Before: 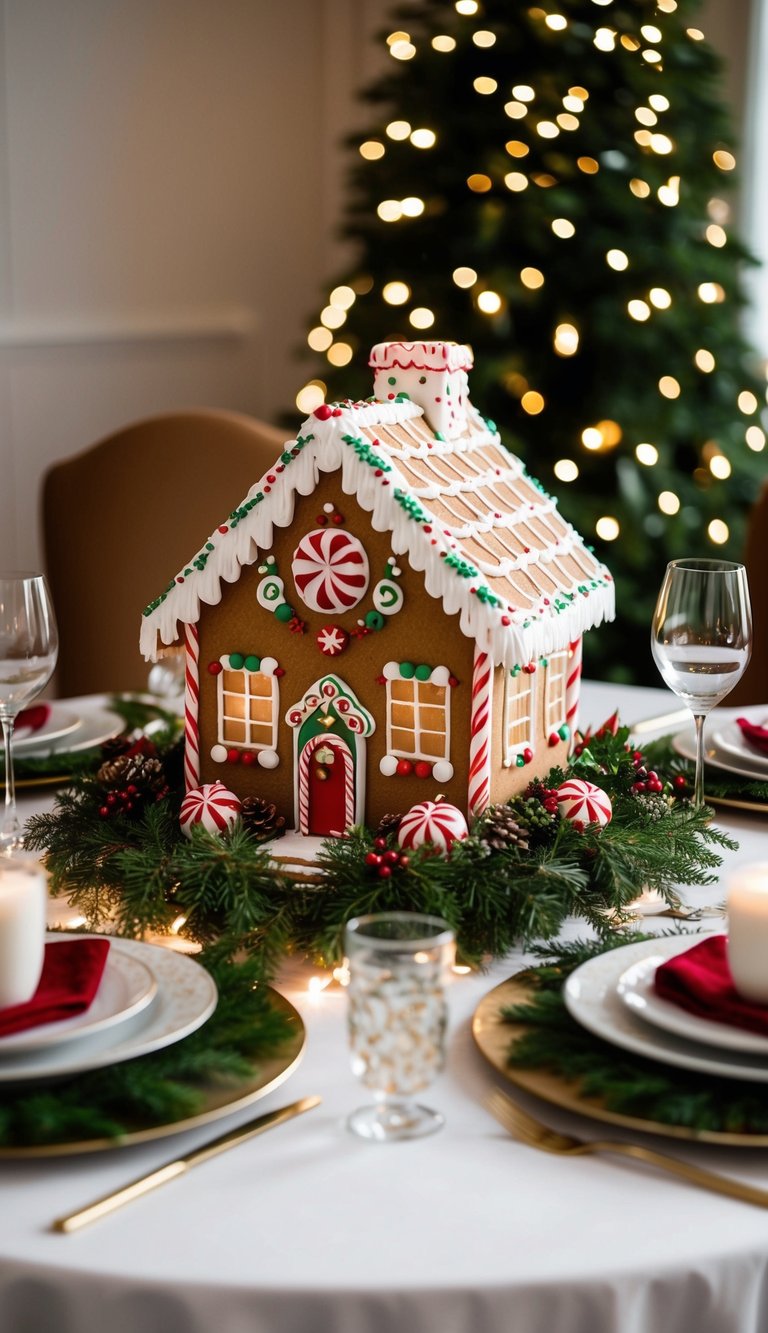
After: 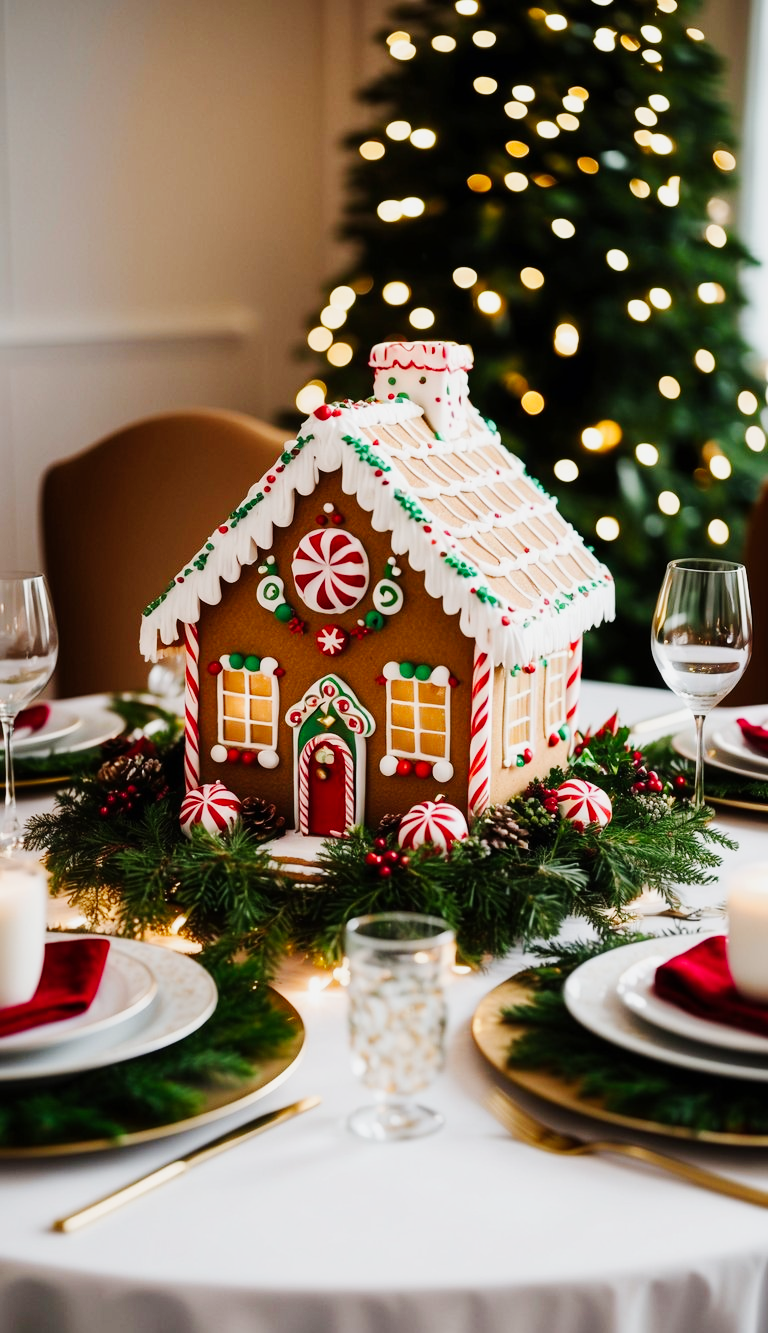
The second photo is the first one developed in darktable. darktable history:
exposure: compensate exposure bias true, compensate highlight preservation false
tone curve: curves: ch0 [(0, 0) (0.11, 0.081) (0.256, 0.259) (0.398, 0.475) (0.498, 0.611) (0.65, 0.757) (0.835, 0.883) (1, 0.961)]; ch1 [(0, 0) (0.346, 0.307) (0.408, 0.369) (0.453, 0.457) (0.482, 0.479) (0.502, 0.498) (0.521, 0.51) (0.553, 0.554) (0.618, 0.65) (0.693, 0.727) (1, 1)]; ch2 [(0, 0) (0.358, 0.362) (0.434, 0.46) (0.485, 0.494) (0.5, 0.494) (0.511, 0.508) (0.537, 0.55) (0.579, 0.599) (0.621, 0.693) (1, 1)], preserve colors none
